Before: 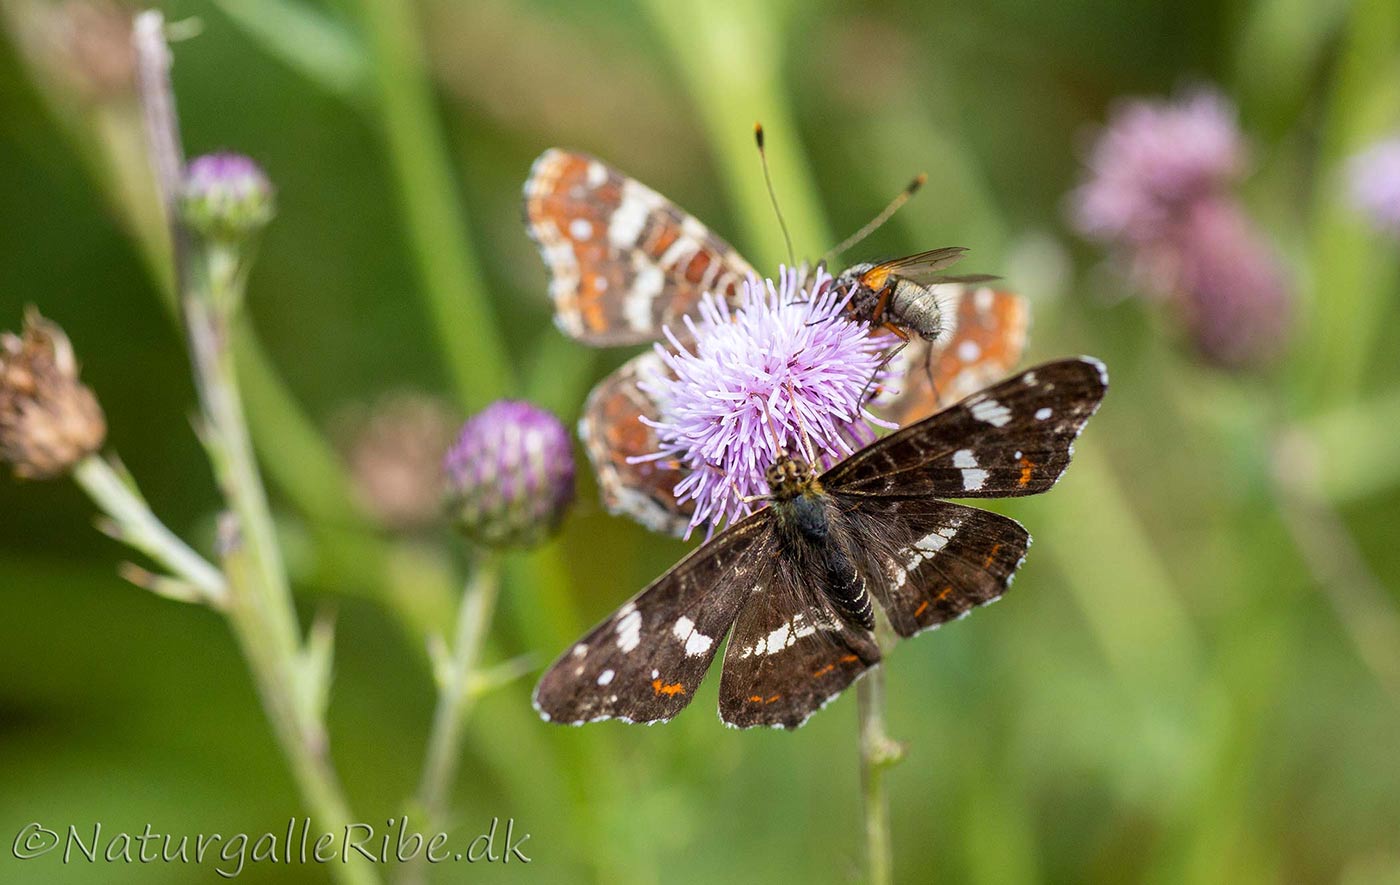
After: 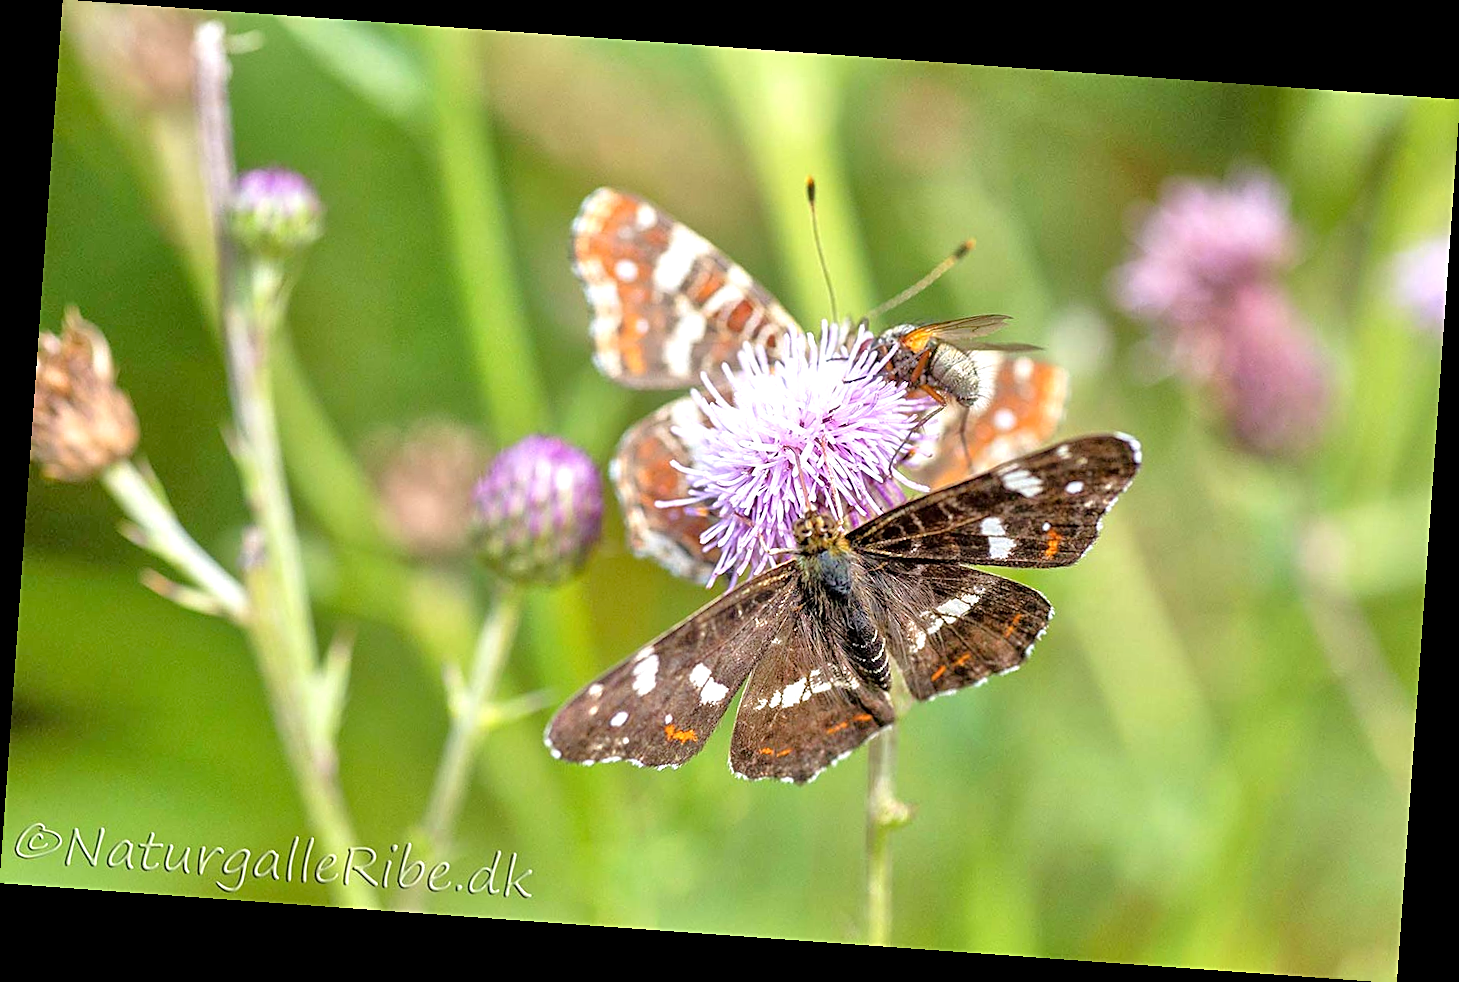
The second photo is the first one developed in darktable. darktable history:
rotate and perspective: rotation 4.1°, automatic cropping off
exposure: exposure 0.485 EV, compensate highlight preservation false
tone equalizer: -7 EV 0.15 EV, -6 EV 0.6 EV, -5 EV 1.15 EV, -4 EV 1.33 EV, -3 EV 1.15 EV, -2 EV 0.6 EV, -1 EV 0.15 EV, mask exposure compensation -0.5 EV
sharpen: on, module defaults
